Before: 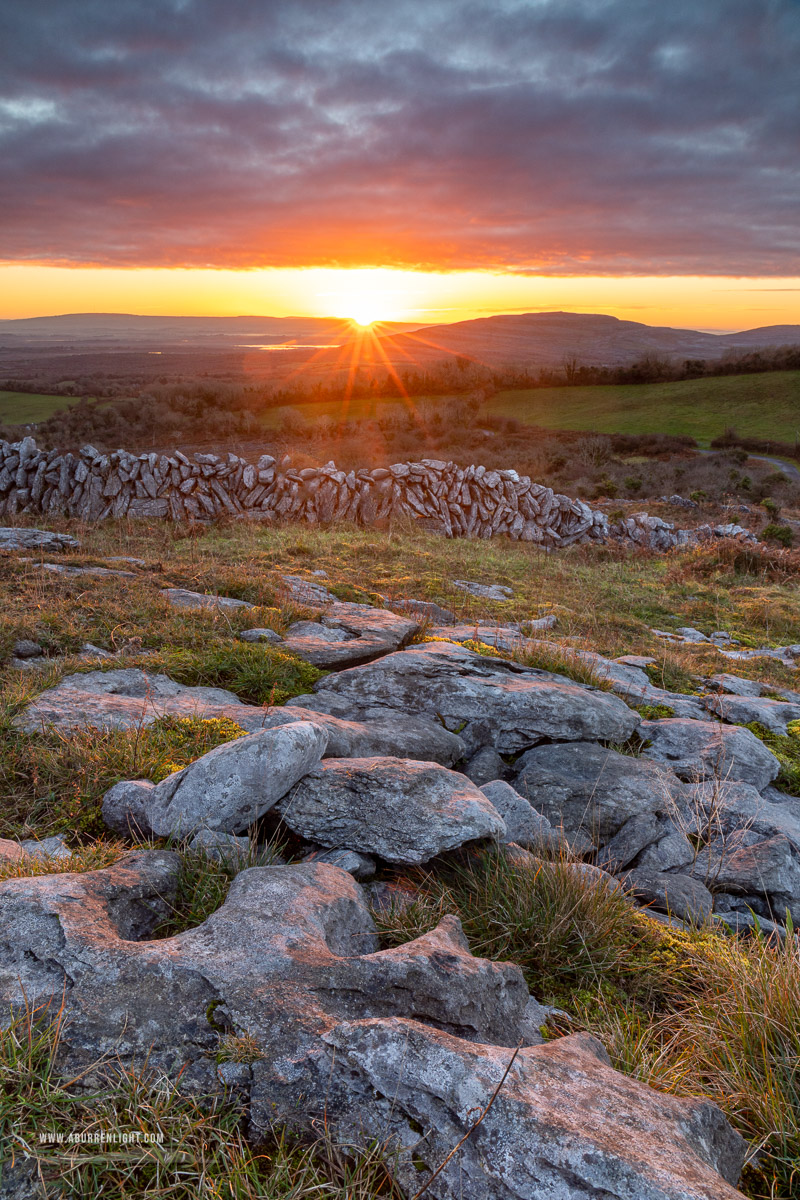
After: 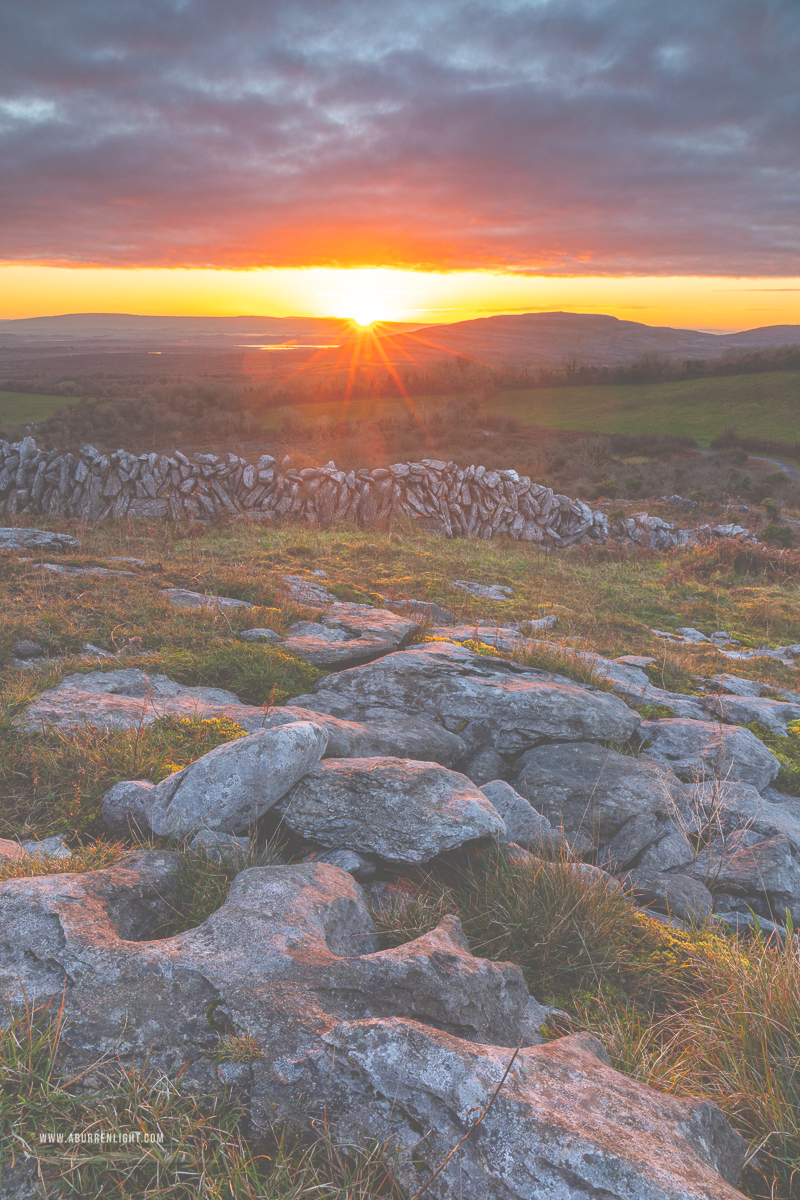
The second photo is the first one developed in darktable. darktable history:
exposure: black level correction -0.086, compensate highlight preservation false
color balance rgb: power › hue 329.04°, perceptual saturation grading › global saturation 24.97%, global vibrance 0.478%
